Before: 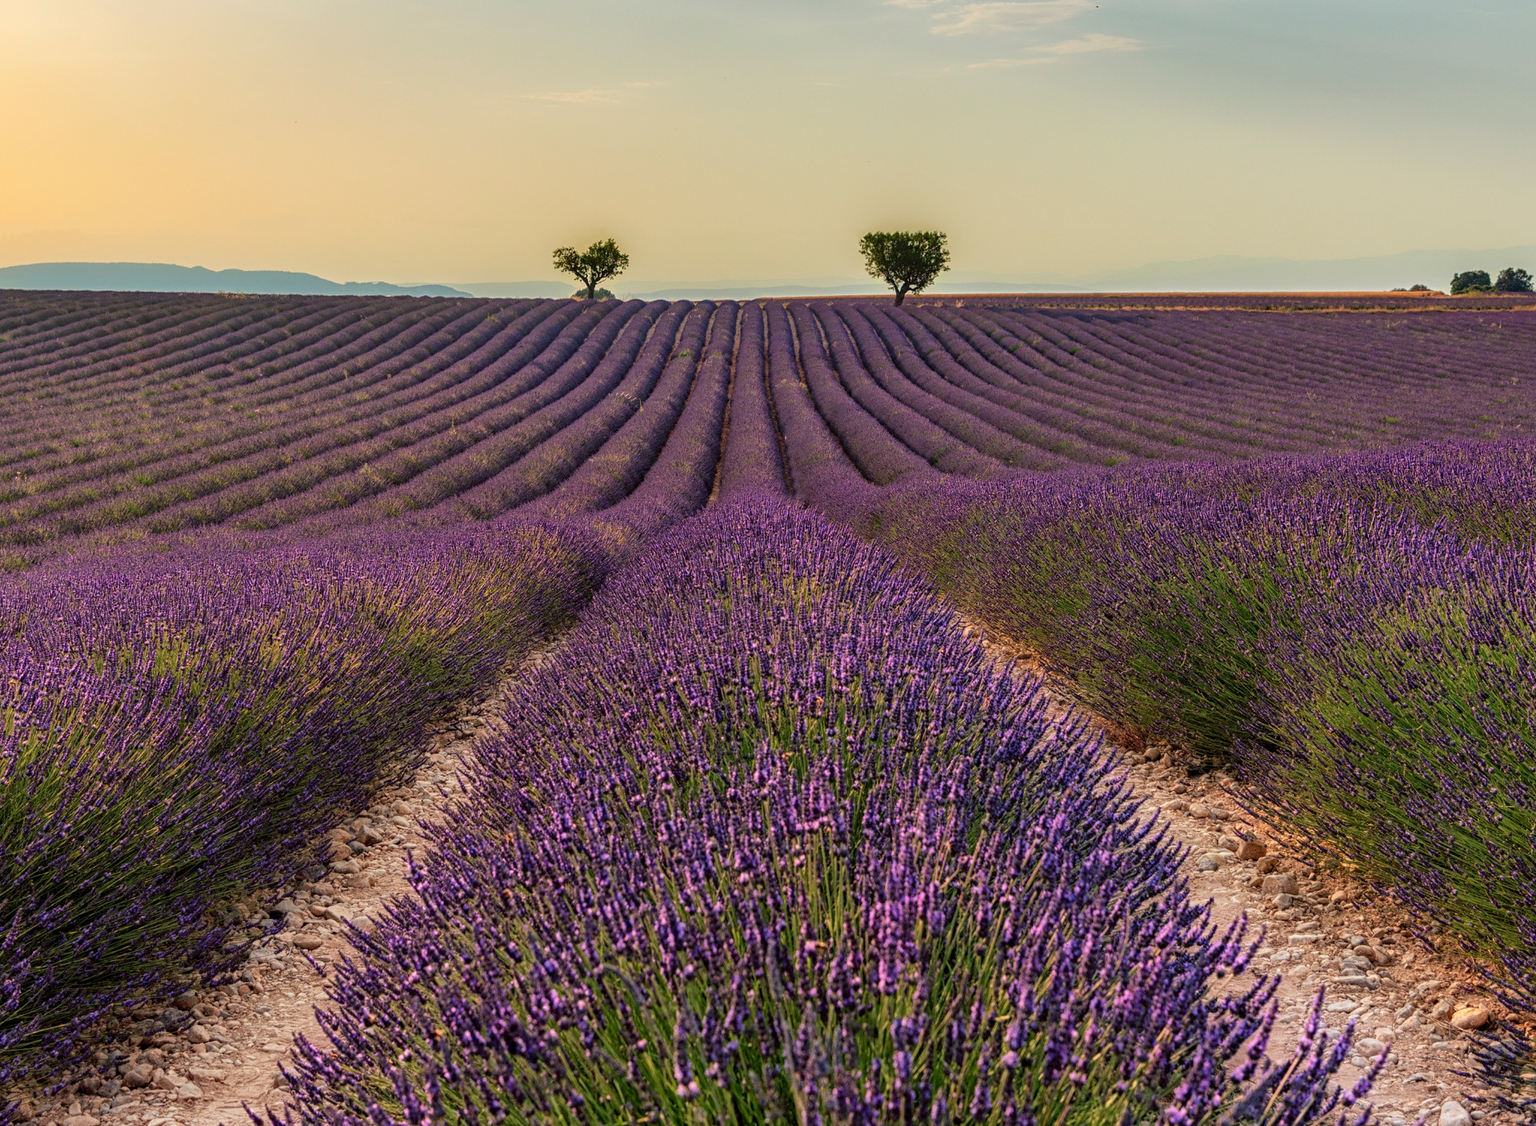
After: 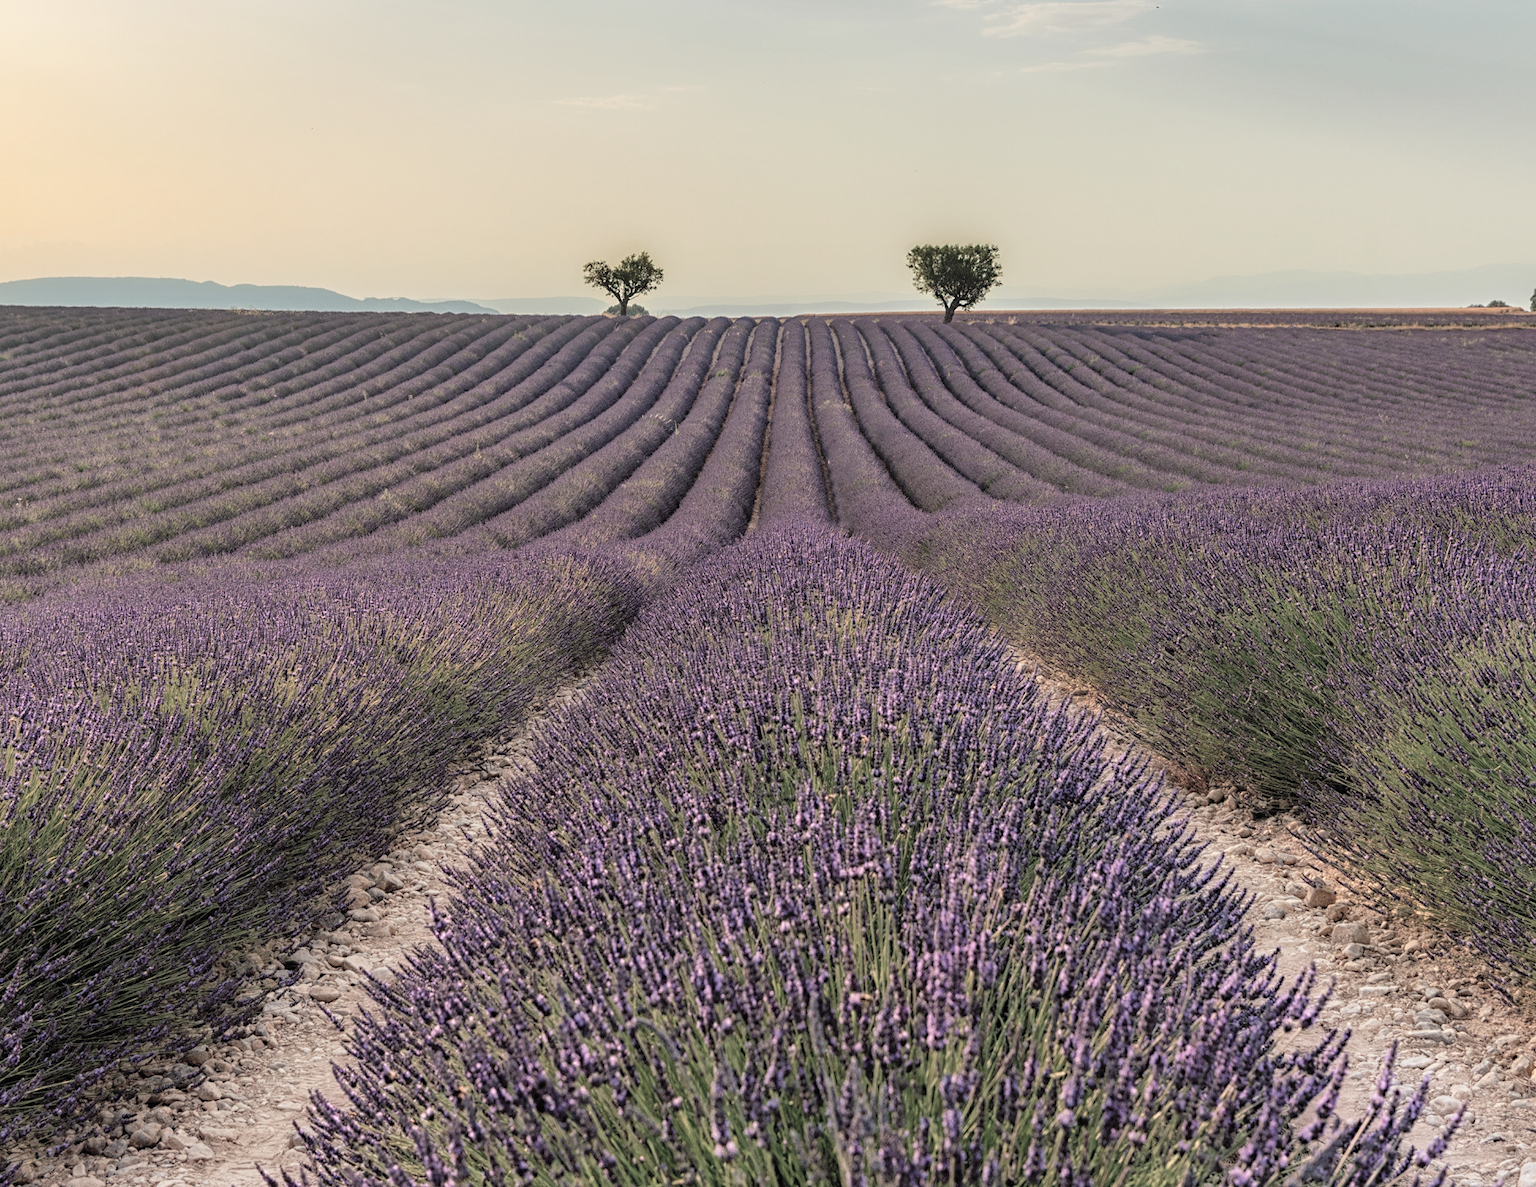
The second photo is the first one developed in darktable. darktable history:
contrast brightness saturation: brightness 0.18, saturation -0.5
sharpen: radius 5.325, amount 0.312, threshold 26.433
crop and rotate: right 5.167%
